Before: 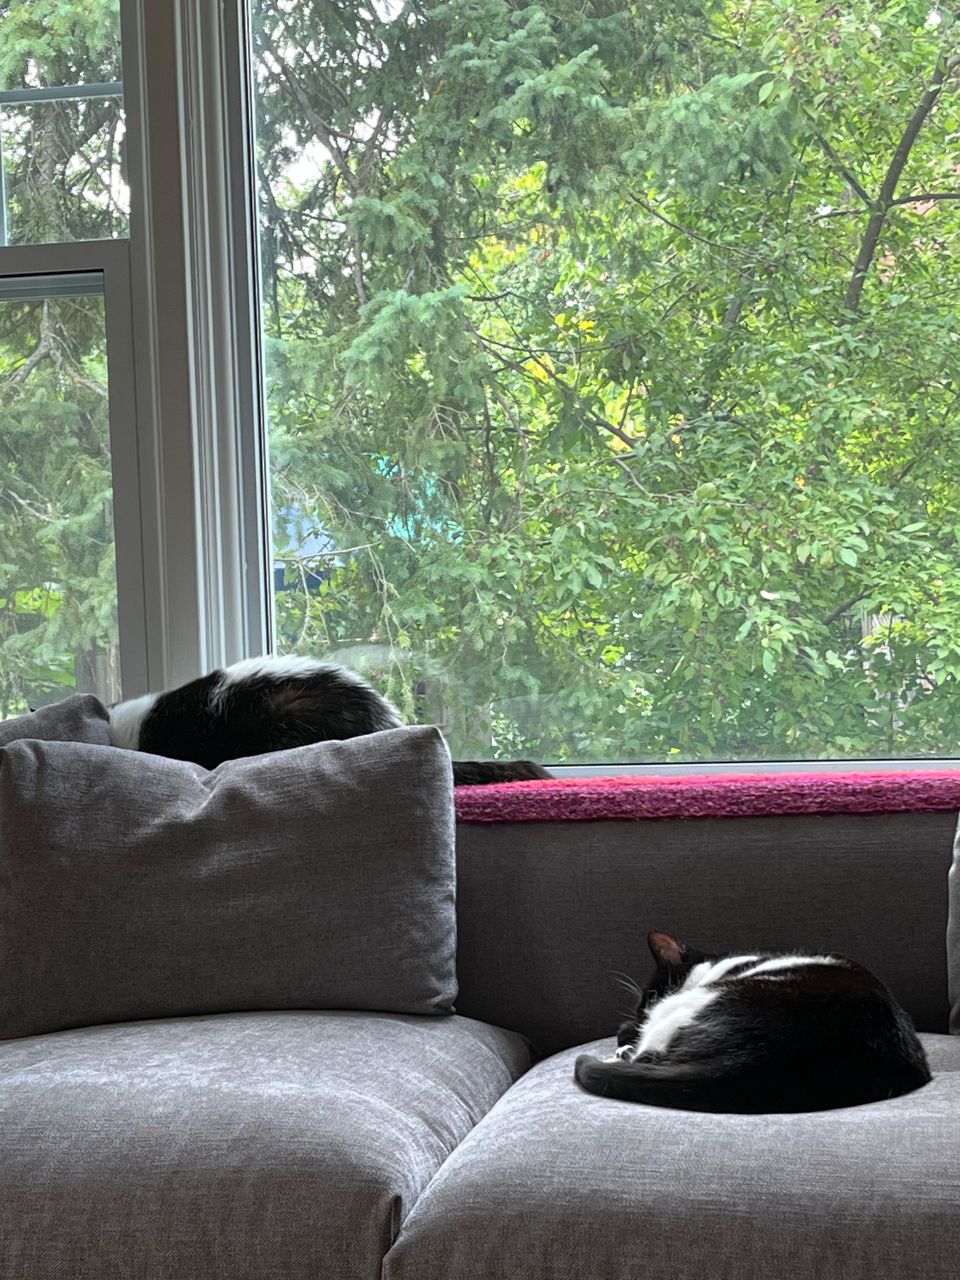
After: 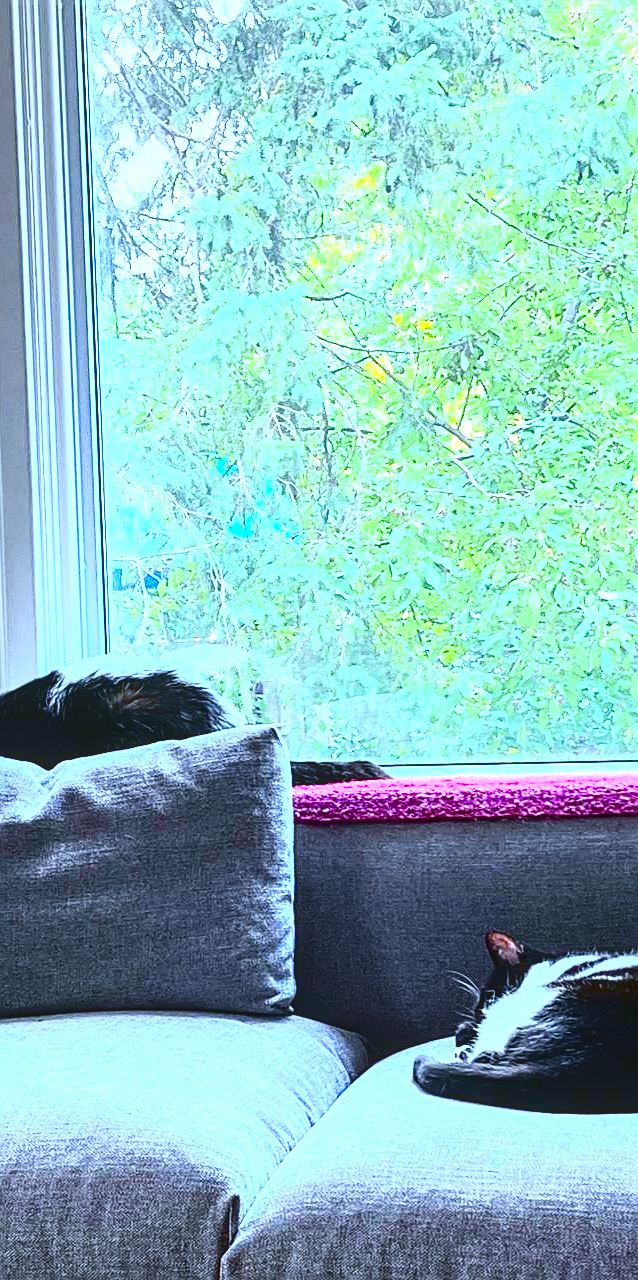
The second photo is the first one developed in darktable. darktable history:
crop: left 16.899%, right 16.556%
exposure: black level correction 0, exposure 1.2 EV, compensate highlight preservation false
tone curve: curves: ch0 [(0, 0.023) (0.087, 0.065) (0.184, 0.168) (0.45, 0.54) (0.57, 0.683) (0.706, 0.841) (0.877, 0.948) (1, 0.984)]; ch1 [(0, 0) (0.388, 0.369) (0.447, 0.447) (0.505, 0.5) (0.534, 0.535) (0.563, 0.563) (0.579, 0.59) (0.644, 0.663) (1, 1)]; ch2 [(0, 0) (0.301, 0.259) (0.385, 0.395) (0.492, 0.496) (0.518, 0.537) (0.583, 0.605) (0.673, 0.667) (1, 1)], color space Lab, independent channels, preserve colors none
color balance rgb: perceptual saturation grading › global saturation 25%, perceptual saturation grading › highlights -50%, perceptual saturation grading › shadows 30%, perceptual brilliance grading › global brilliance 12%, global vibrance 20%
contrast brightness saturation: contrast 0.12, brightness -0.12, saturation 0.2
sharpen: on, module defaults
local contrast: on, module defaults
white balance: red 0.871, blue 1.249
